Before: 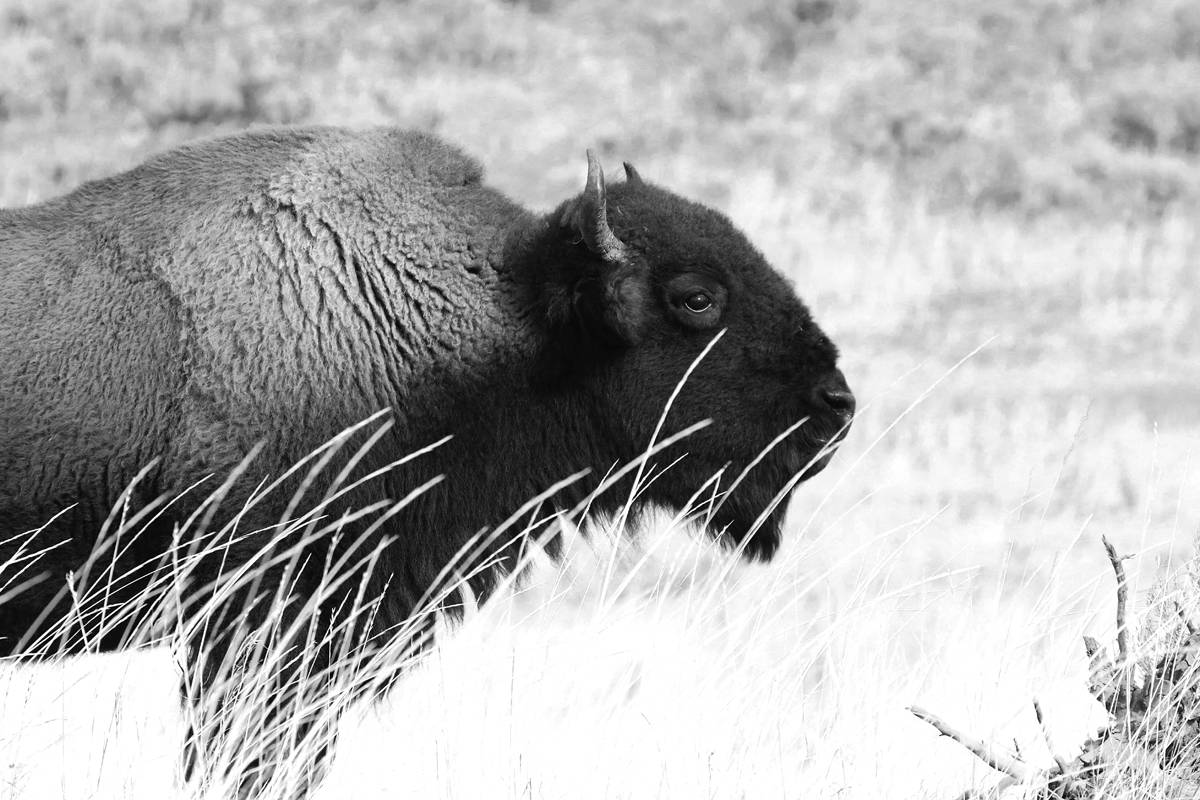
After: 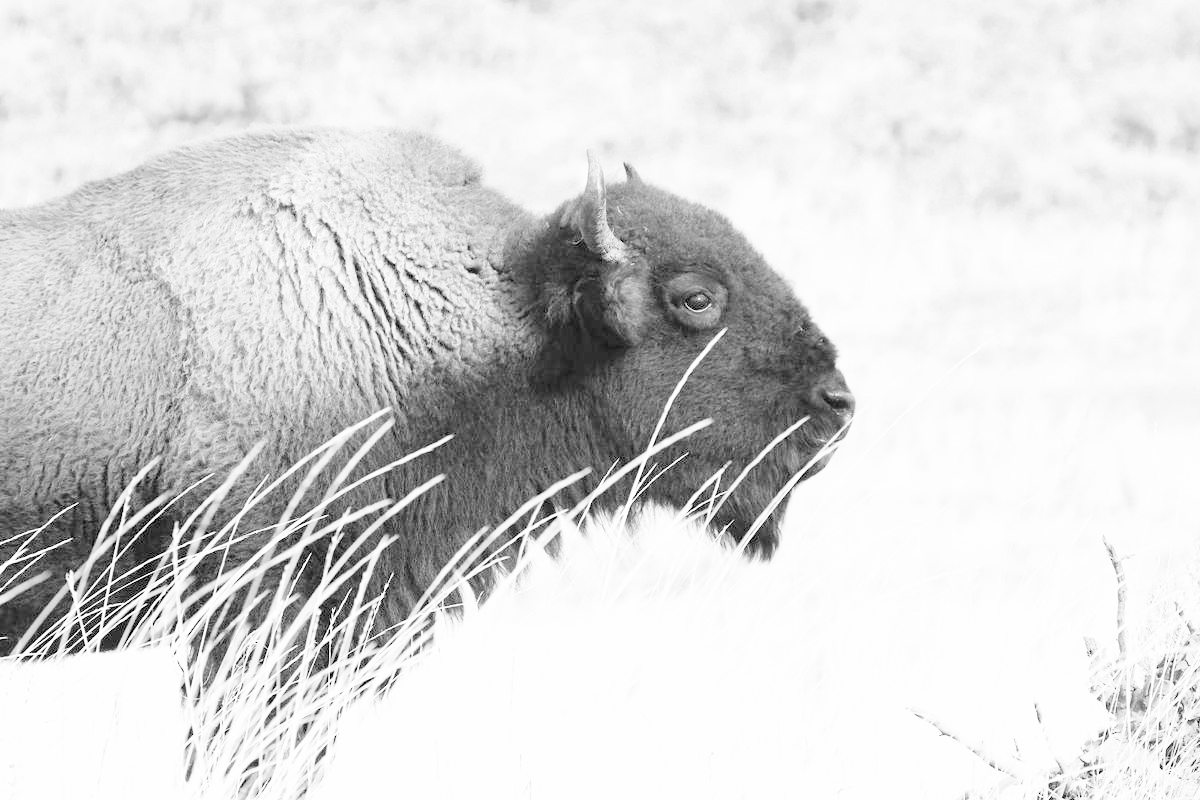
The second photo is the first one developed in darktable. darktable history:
filmic rgb: middle gray luminance 3.44%, black relative exposure -5.92 EV, white relative exposure 6.33 EV, threshold 6 EV, dynamic range scaling 22.4%, target black luminance 0%, hardness 2.33, latitude 45.85%, contrast 0.78, highlights saturation mix 100%, shadows ↔ highlights balance 0.033%, add noise in highlights 0, preserve chrominance max RGB, color science v3 (2019), use custom middle-gray values true, iterations of high-quality reconstruction 0, contrast in highlights soft, enable highlight reconstruction true
exposure: black level correction 0, exposure 0.7 EV, compensate exposure bias true, compensate highlight preservation false
